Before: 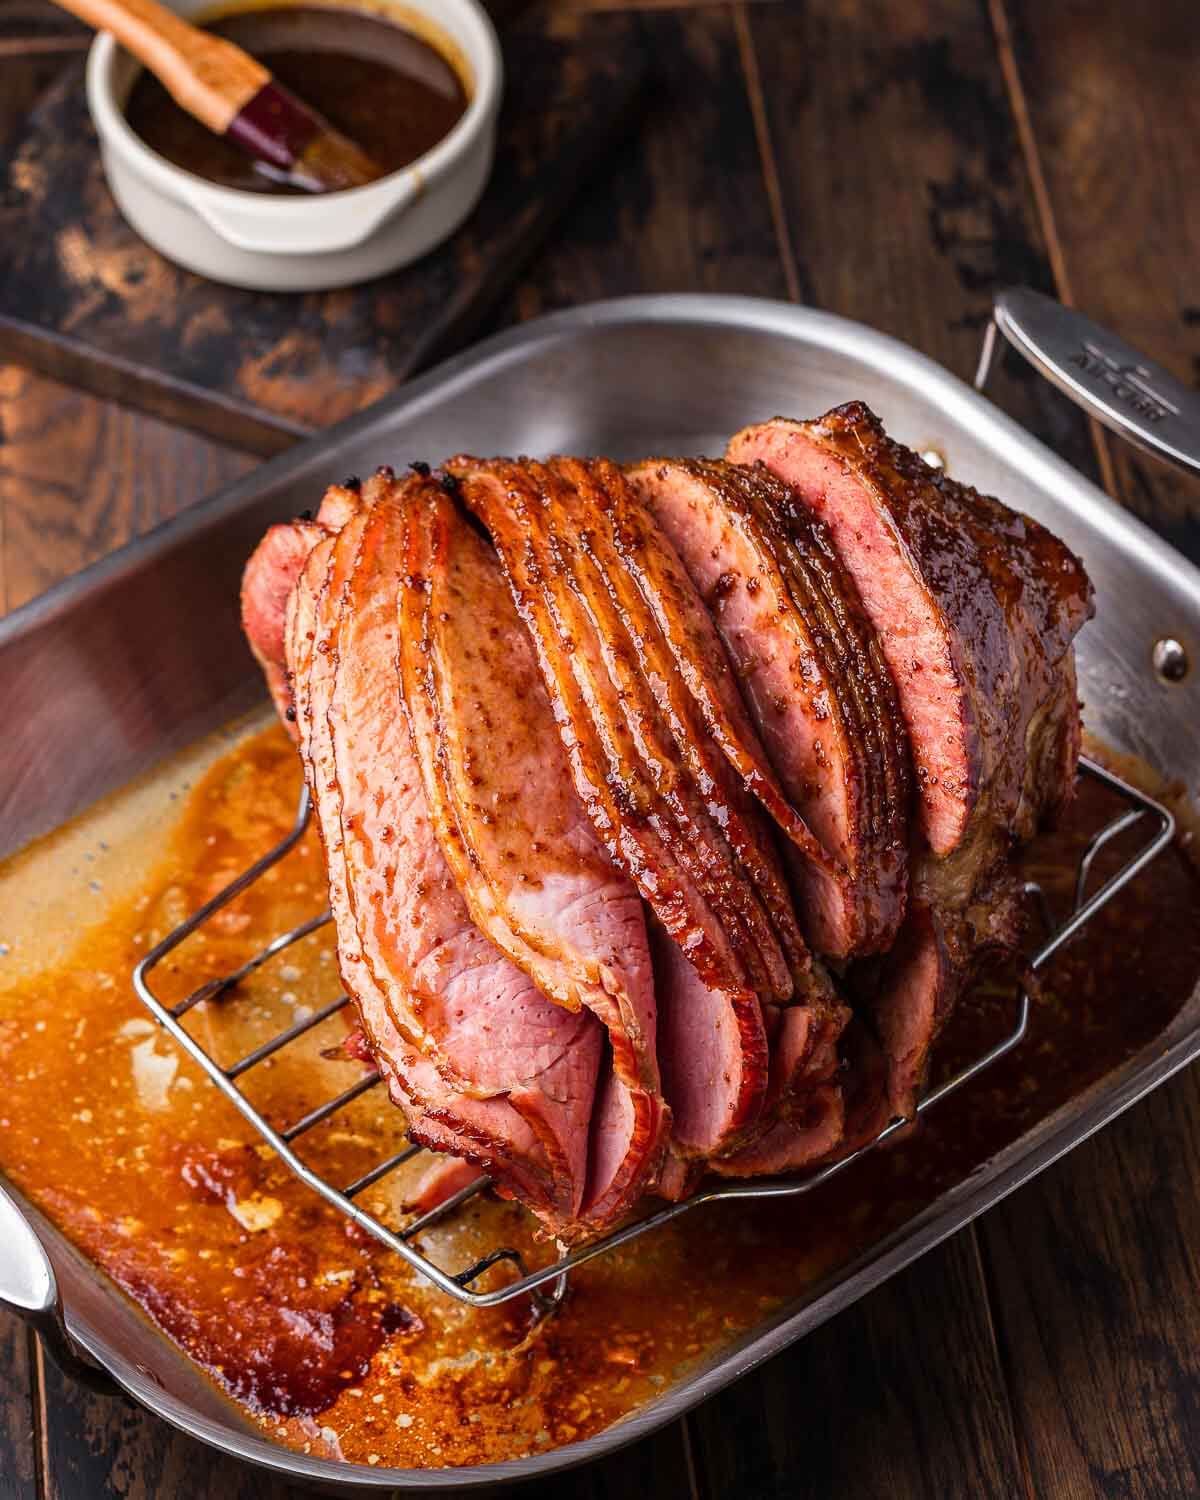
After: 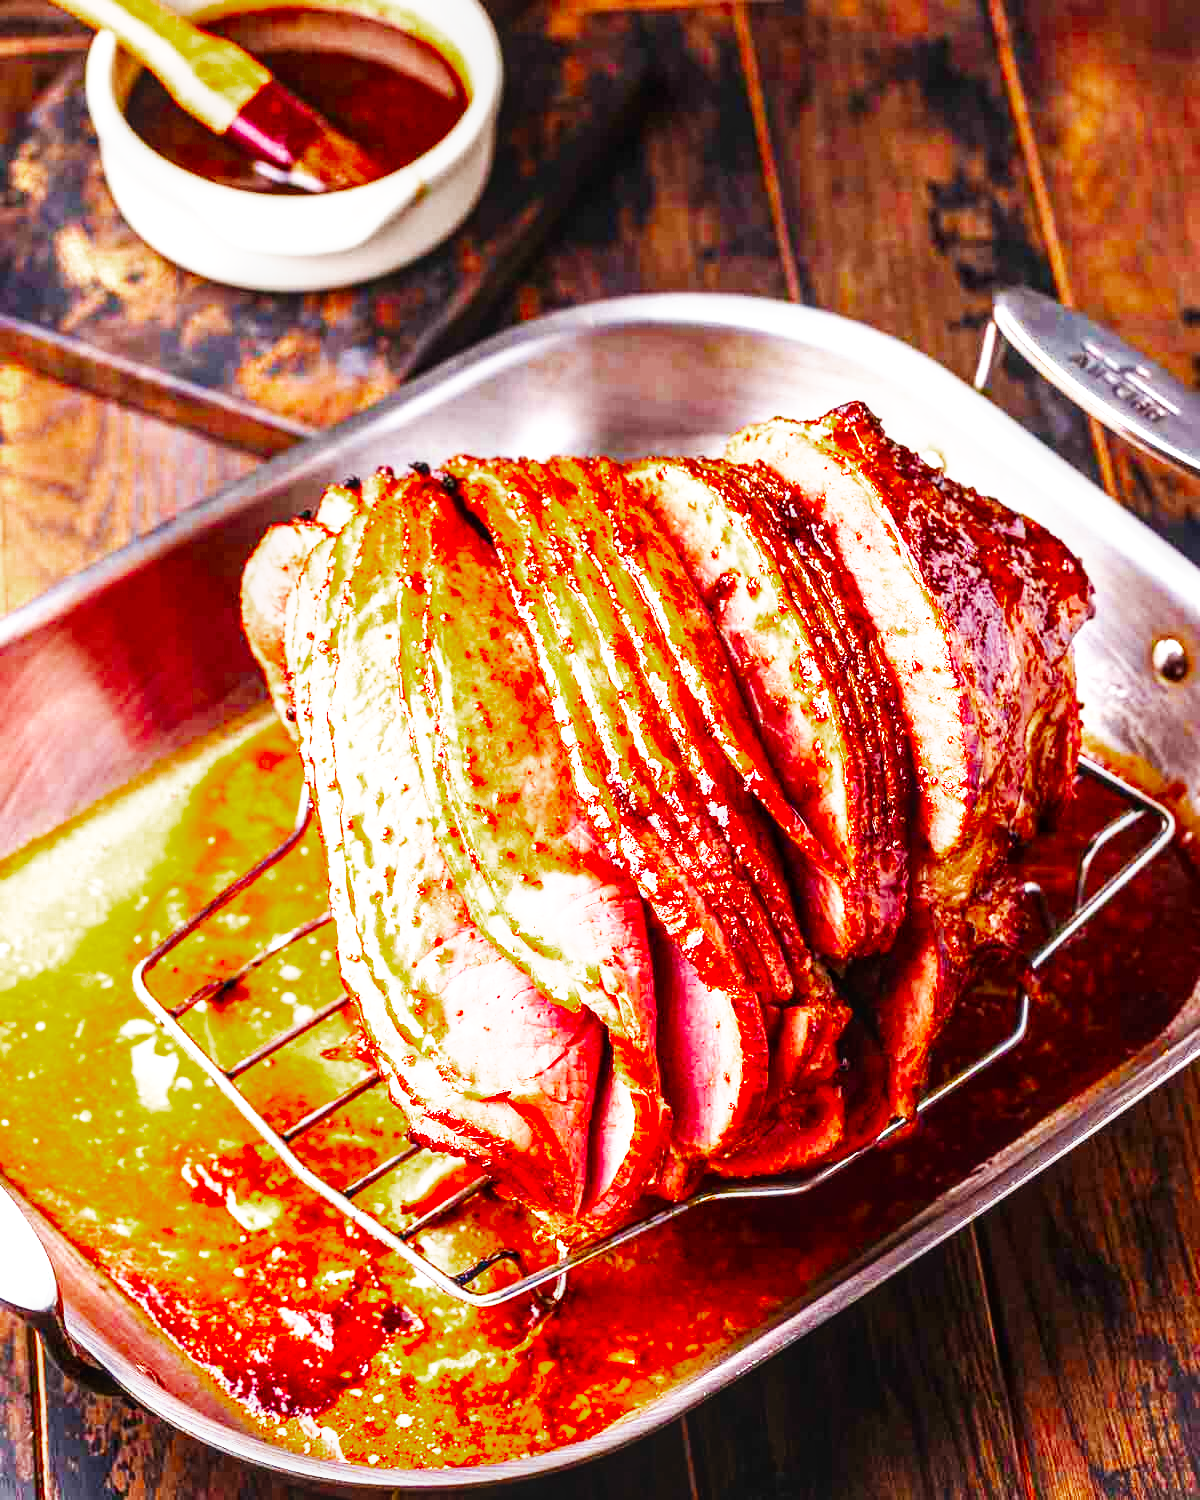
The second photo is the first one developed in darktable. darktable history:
local contrast: on, module defaults
exposure: black level correction 0, exposure 1.199 EV, compensate highlight preservation false
color zones: curves: ch0 [(0, 0.425) (0.143, 0.422) (0.286, 0.42) (0.429, 0.419) (0.571, 0.419) (0.714, 0.42) (0.857, 0.422) (1, 0.425)]; ch1 [(0, 0.666) (0.143, 0.669) (0.286, 0.671) (0.429, 0.67) (0.571, 0.67) (0.714, 0.67) (0.857, 0.67) (1, 0.666)], mix 25.46%
base curve: curves: ch0 [(0, 0) (0.007, 0.004) (0.027, 0.03) (0.046, 0.07) (0.207, 0.54) (0.442, 0.872) (0.673, 0.972) (1, 1)], preserve colors none
color balance rgb: perceptual saturation grading › global saturation 0.284%
